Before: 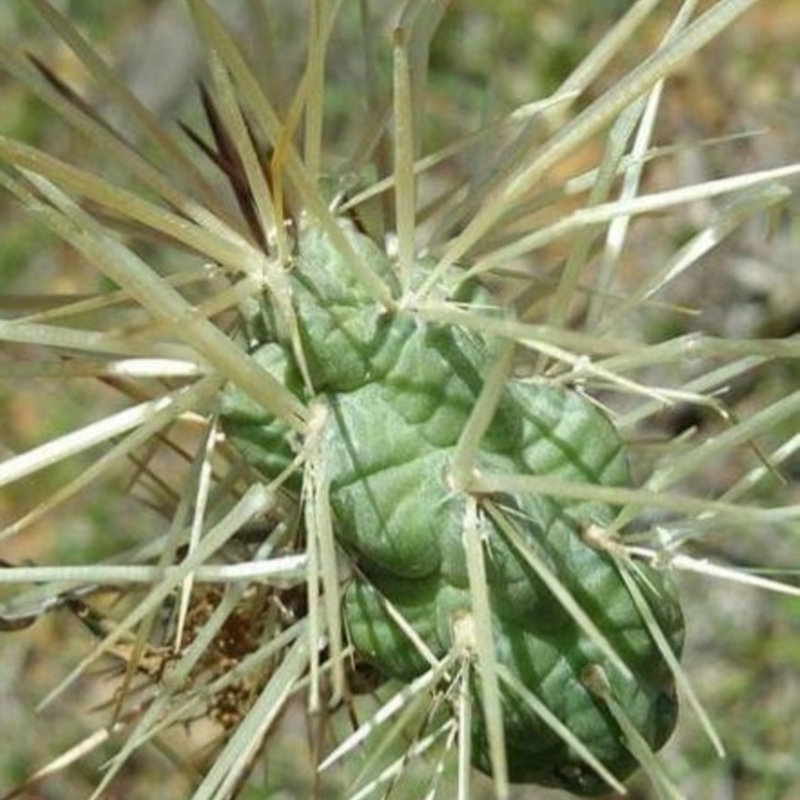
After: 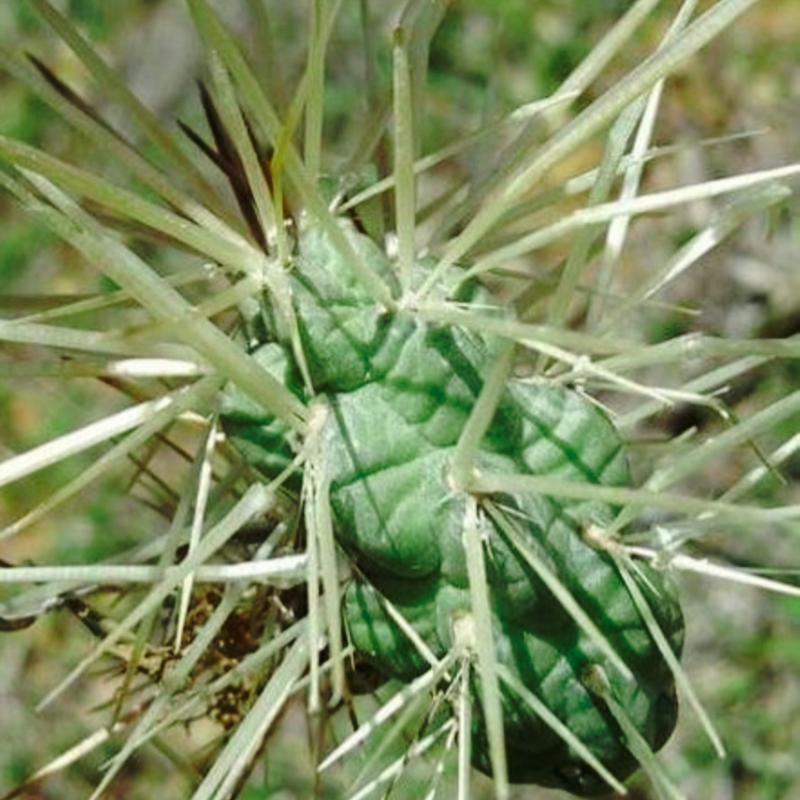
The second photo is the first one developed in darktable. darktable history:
color zones: curves: ch2 [(0, 0.5) (0.143, 0.517) (0.286, 0.571) (0.429, 0.522) (0.571, 0.5) (0.714, 0.5) (0.857, 0.5) (1, 0.5)]
base curve: curves: ch0 [(0, 0) (0.073, 0.04) (0.157, 0.139) (0.492, 0.492) (0.758, 0.758) (1, 1)], preserve colors none
